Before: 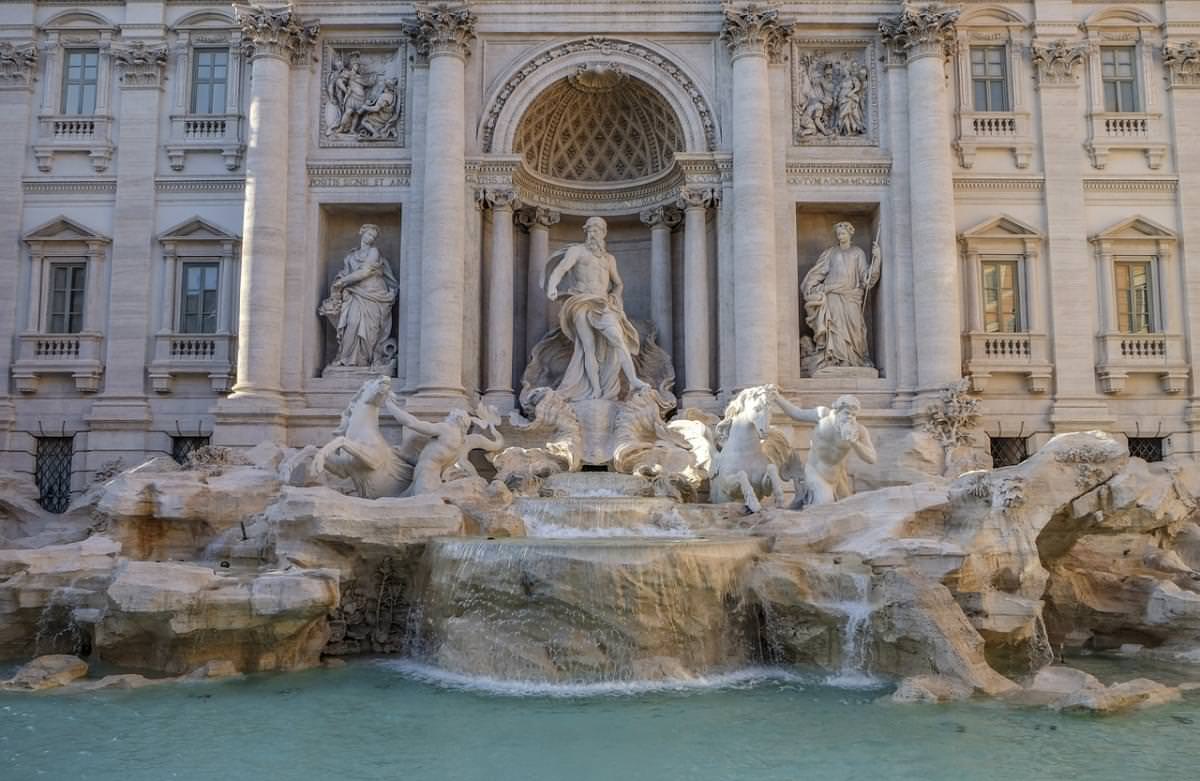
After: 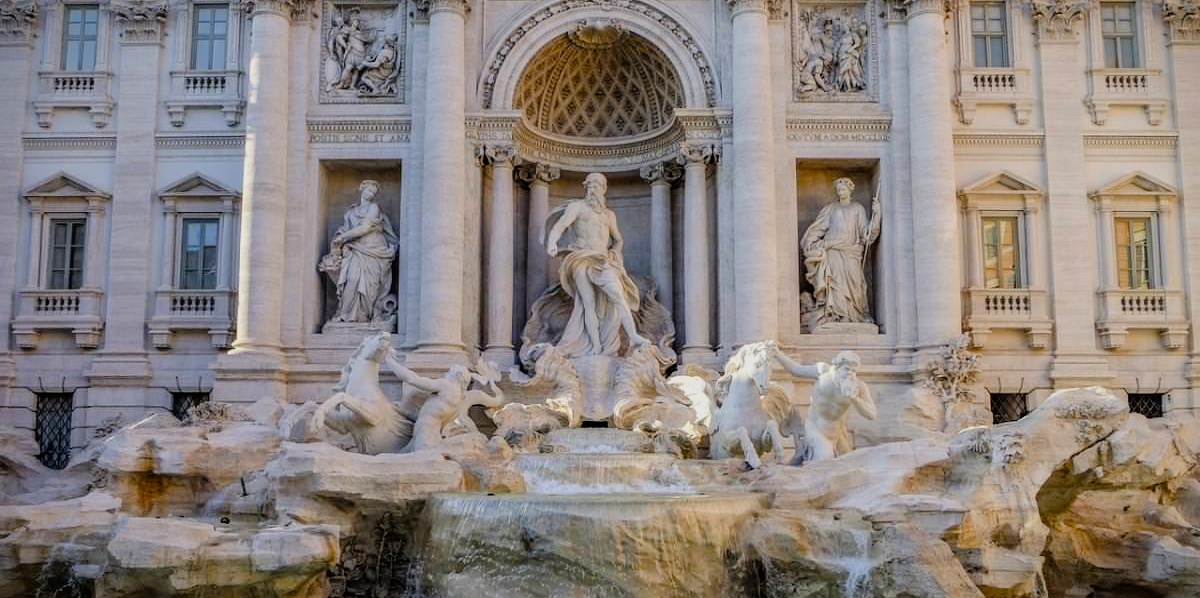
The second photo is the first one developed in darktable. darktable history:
crop: top 5.667%, bottom 17.637%
vignetting: fall-off start 98.29%, fall-off radius 100%, brightness -1, saturation 0.5, width/height ratio 1.428
exposure: exposure 0.2 EV, compensate highlight preservation false
color balance rgb: perceptual saturation grading › global saturation 35%, perceptual saturation grading › highlights -30%, perceptual saturation grading › shadows 35%, perceptual brilliance grading › global brilliance 3%, perceptual brilliance grading › highlights -3%, perceptual brilliance grading › shadows 3%
filmic rgb: black relative exposure -7.75 EV, white relative exposure 4.4 EV, threshold 3 EV, hardness 3.76, latitude 50%, contrast 1.1, color science v5 (2021), contrast in shadows safe, contrast in highlights safe, enable highlight reconstruction true
